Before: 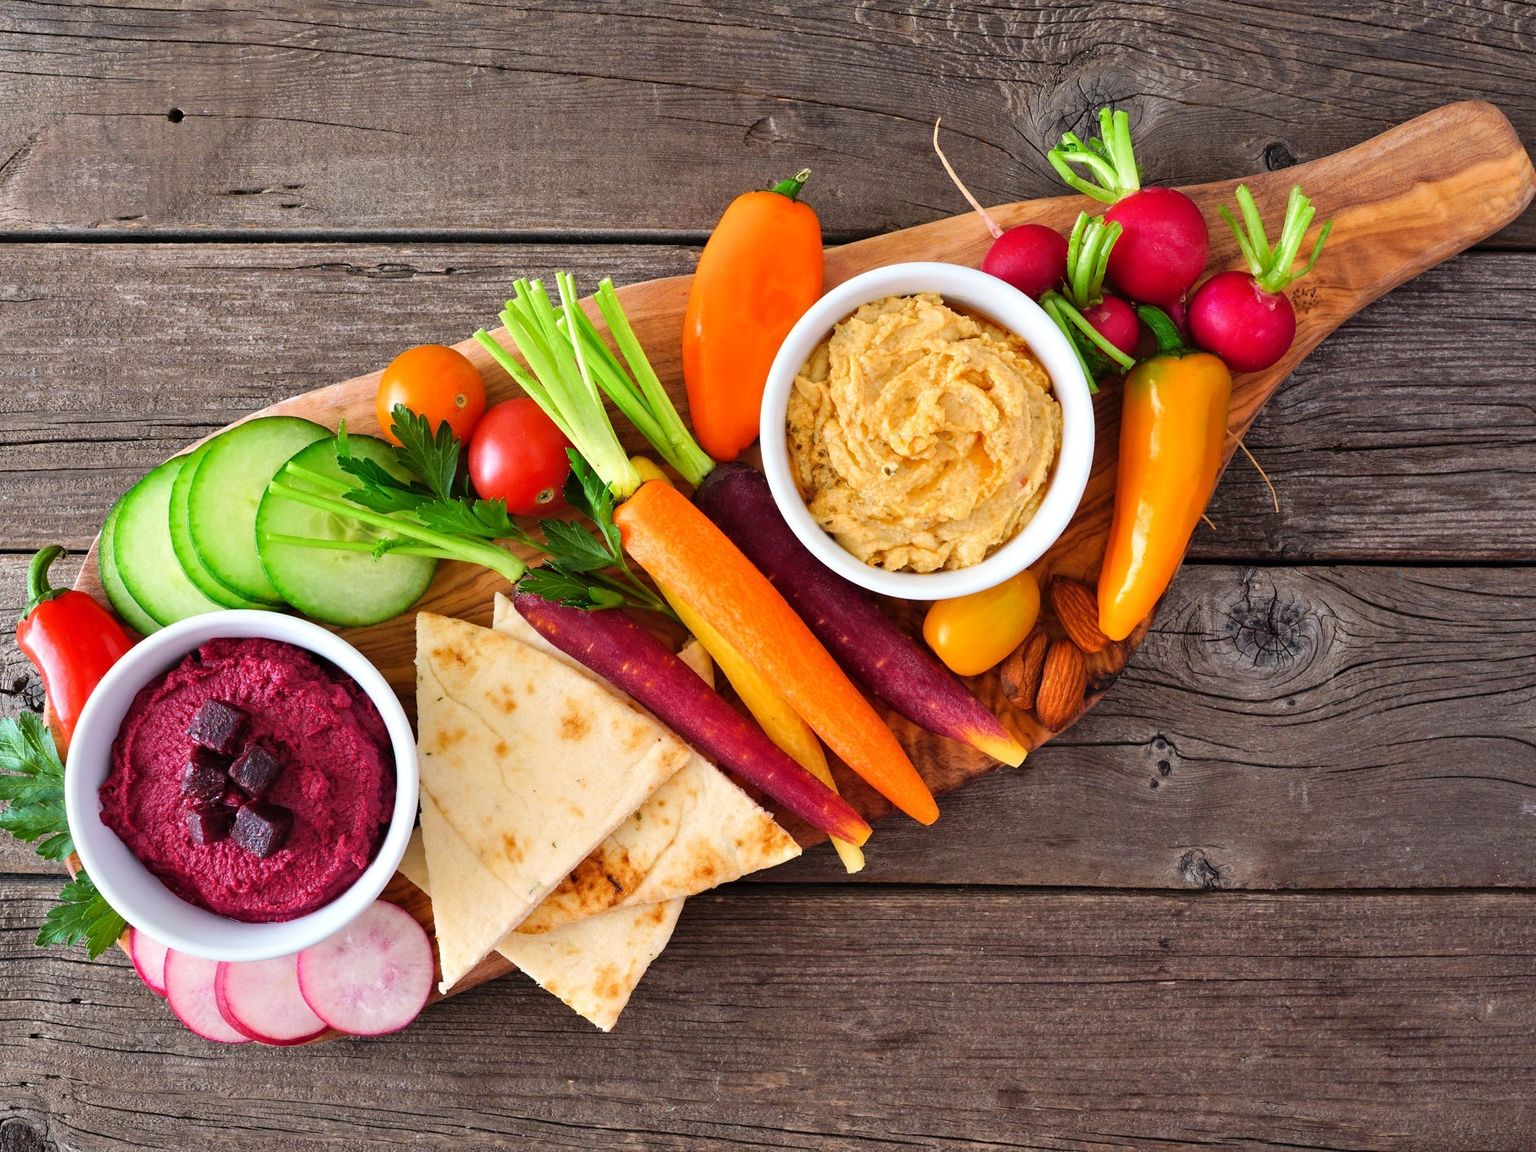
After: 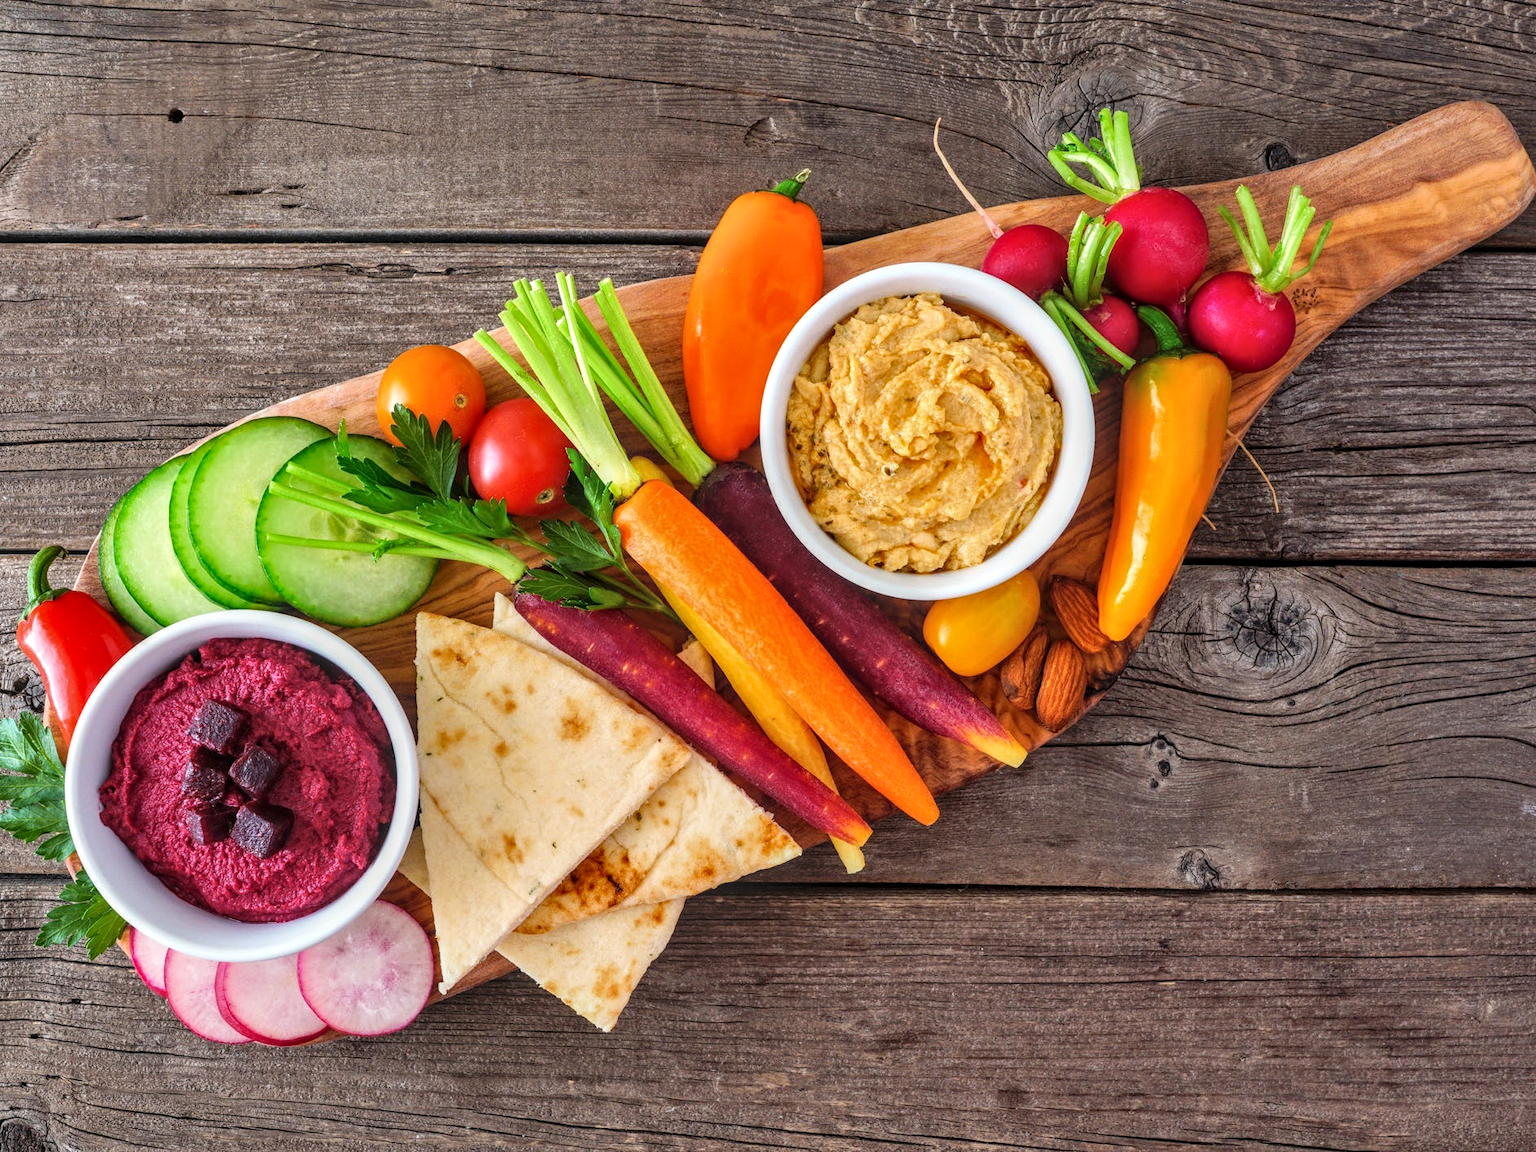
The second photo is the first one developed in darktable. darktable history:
shadows and highlights: low approximation 0.01, soften with gaussian
local contrast: highlights 0%, shadows 0%, detail 133%
